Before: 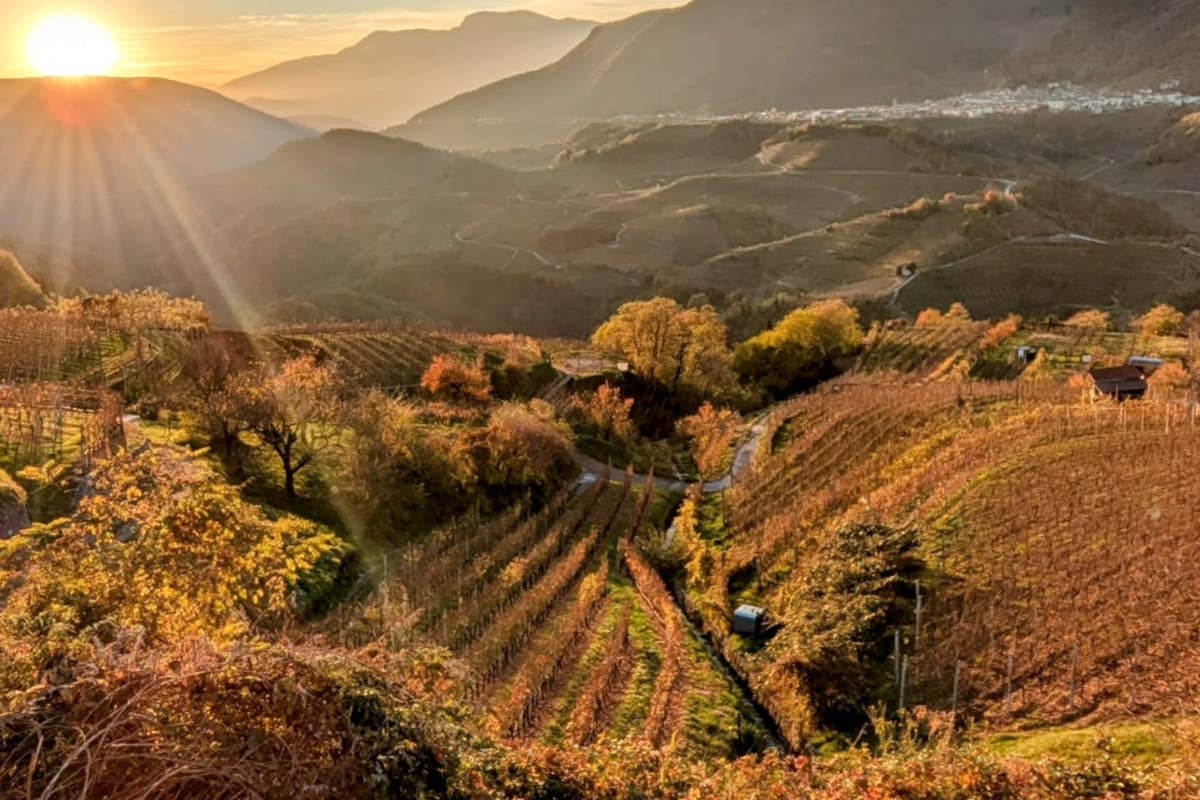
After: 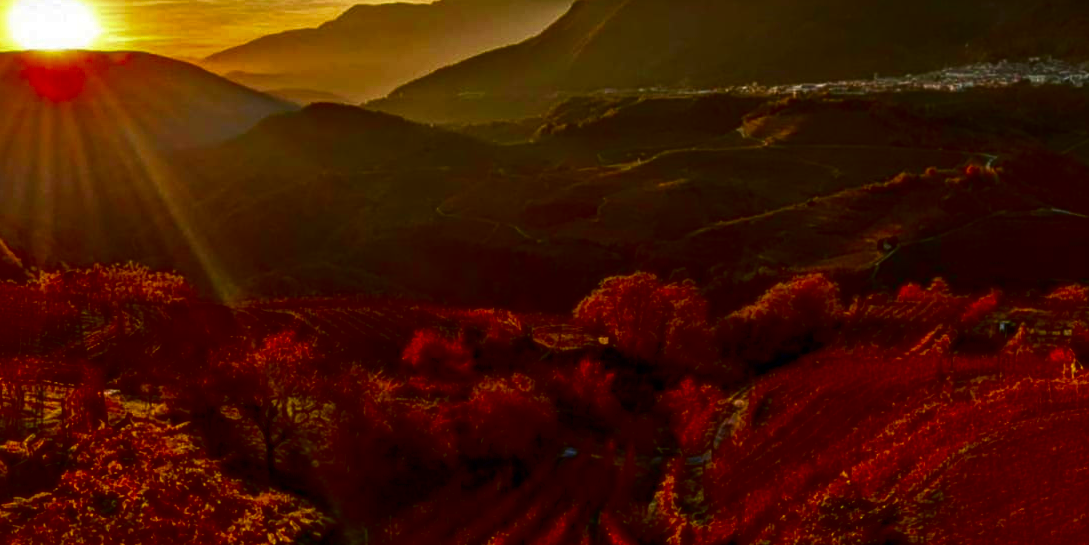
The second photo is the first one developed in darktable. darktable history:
contrast brightness saturation: brightness -0.988, saturation 0.99
crop: left 1.594%, top 3.365%, right 7.593%, bottom 28.442%
